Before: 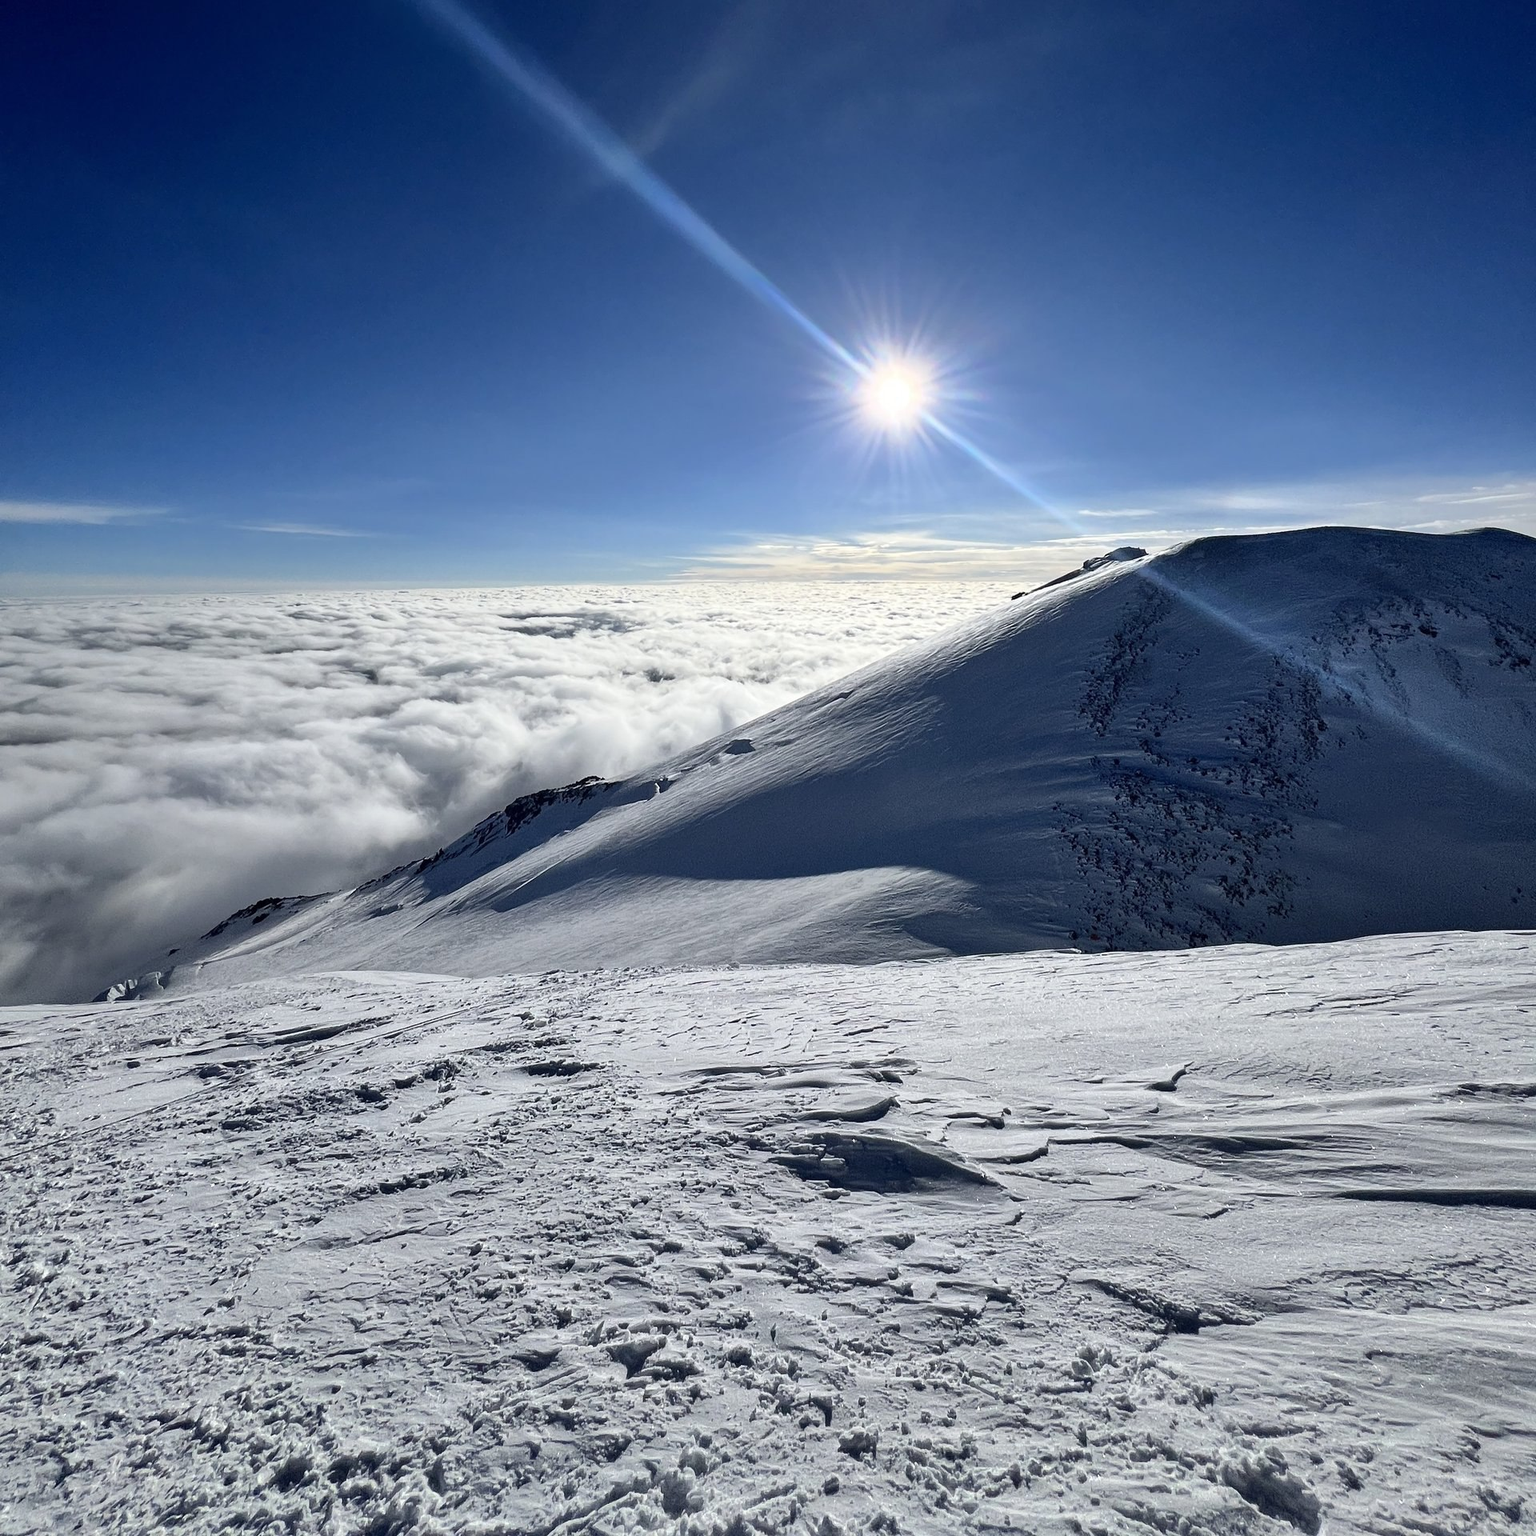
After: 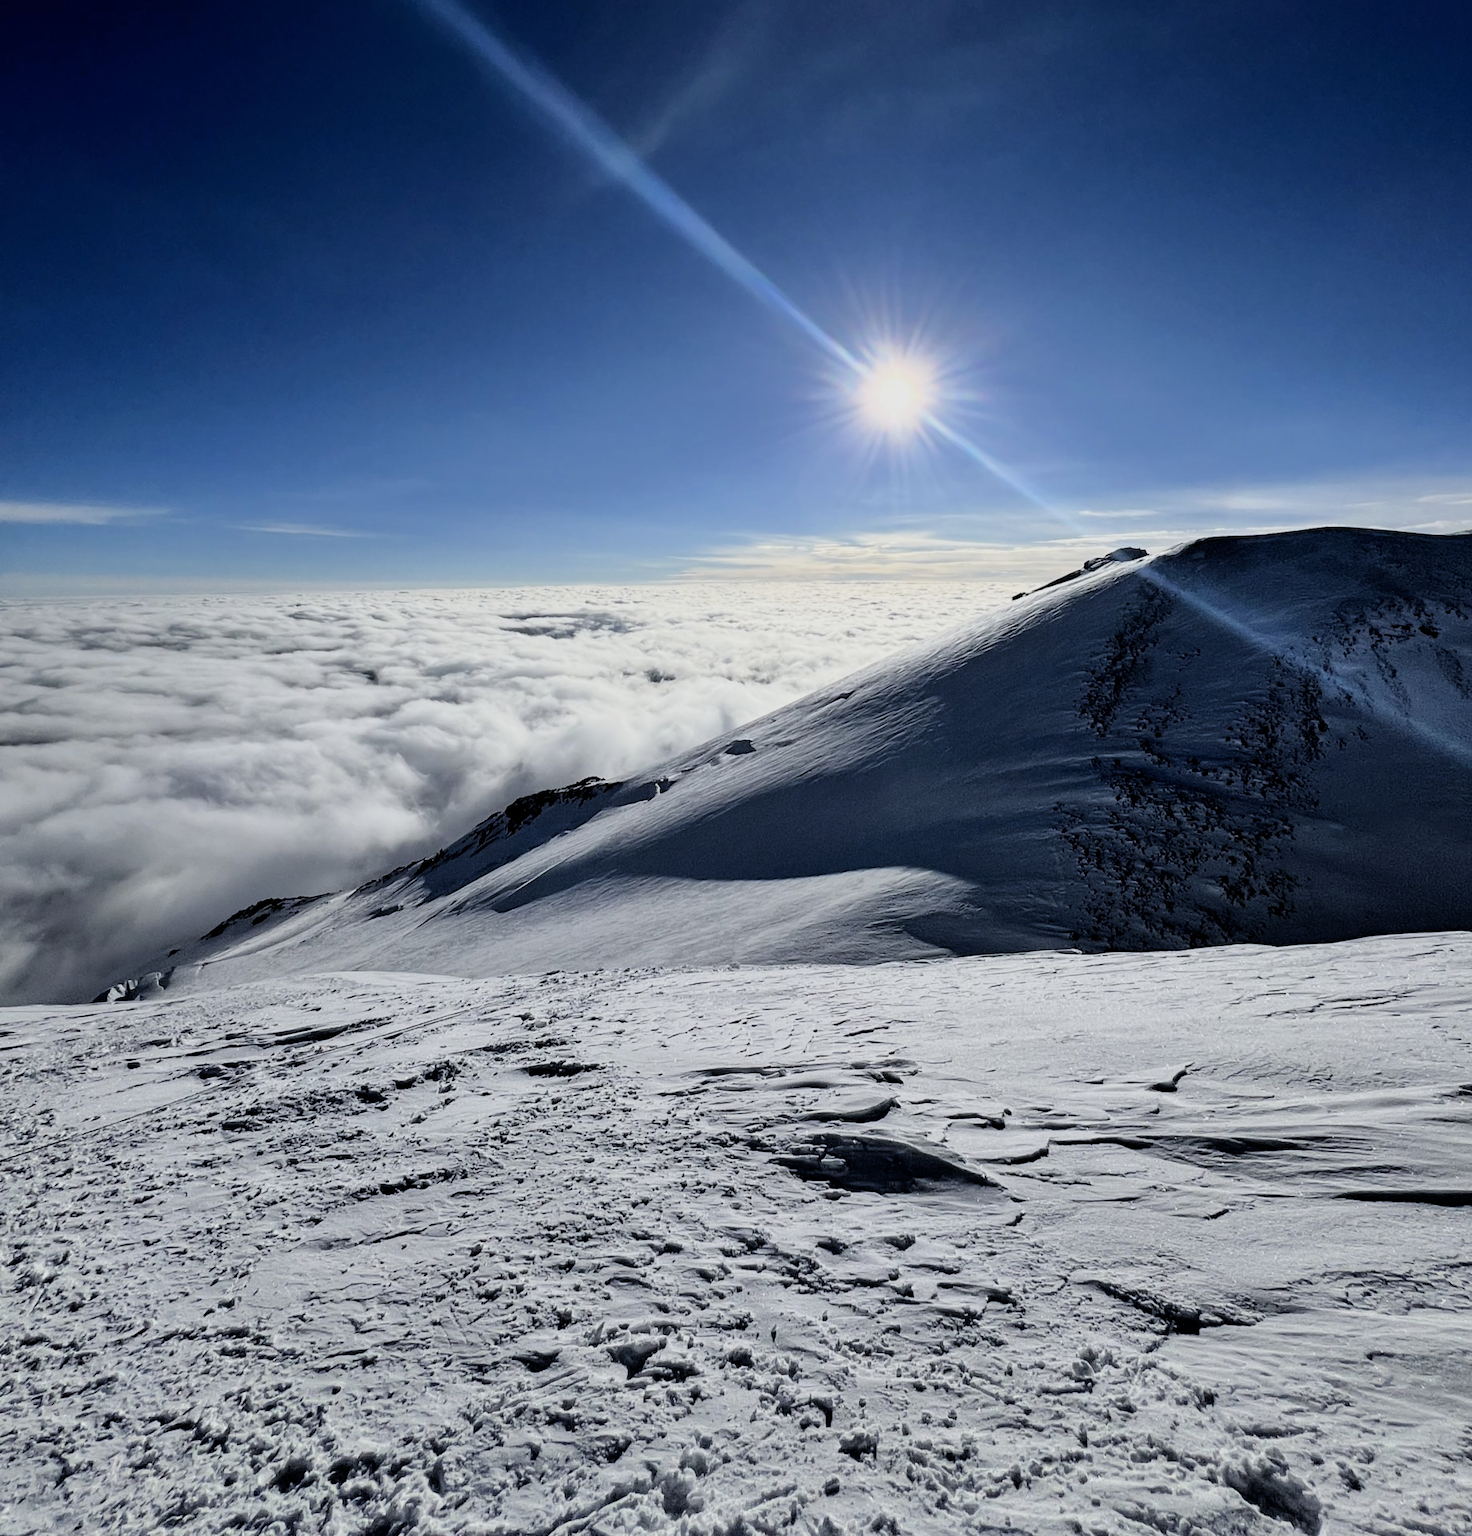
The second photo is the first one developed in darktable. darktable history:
crop: right 4.126%, bottom 0.031%
lowpass: radius 0.5, unbound 0
filmic rgb: black relative exposure -3.86 EV, white relative exposure 3.48 EV, hardness 2.63, contrast 1.103
